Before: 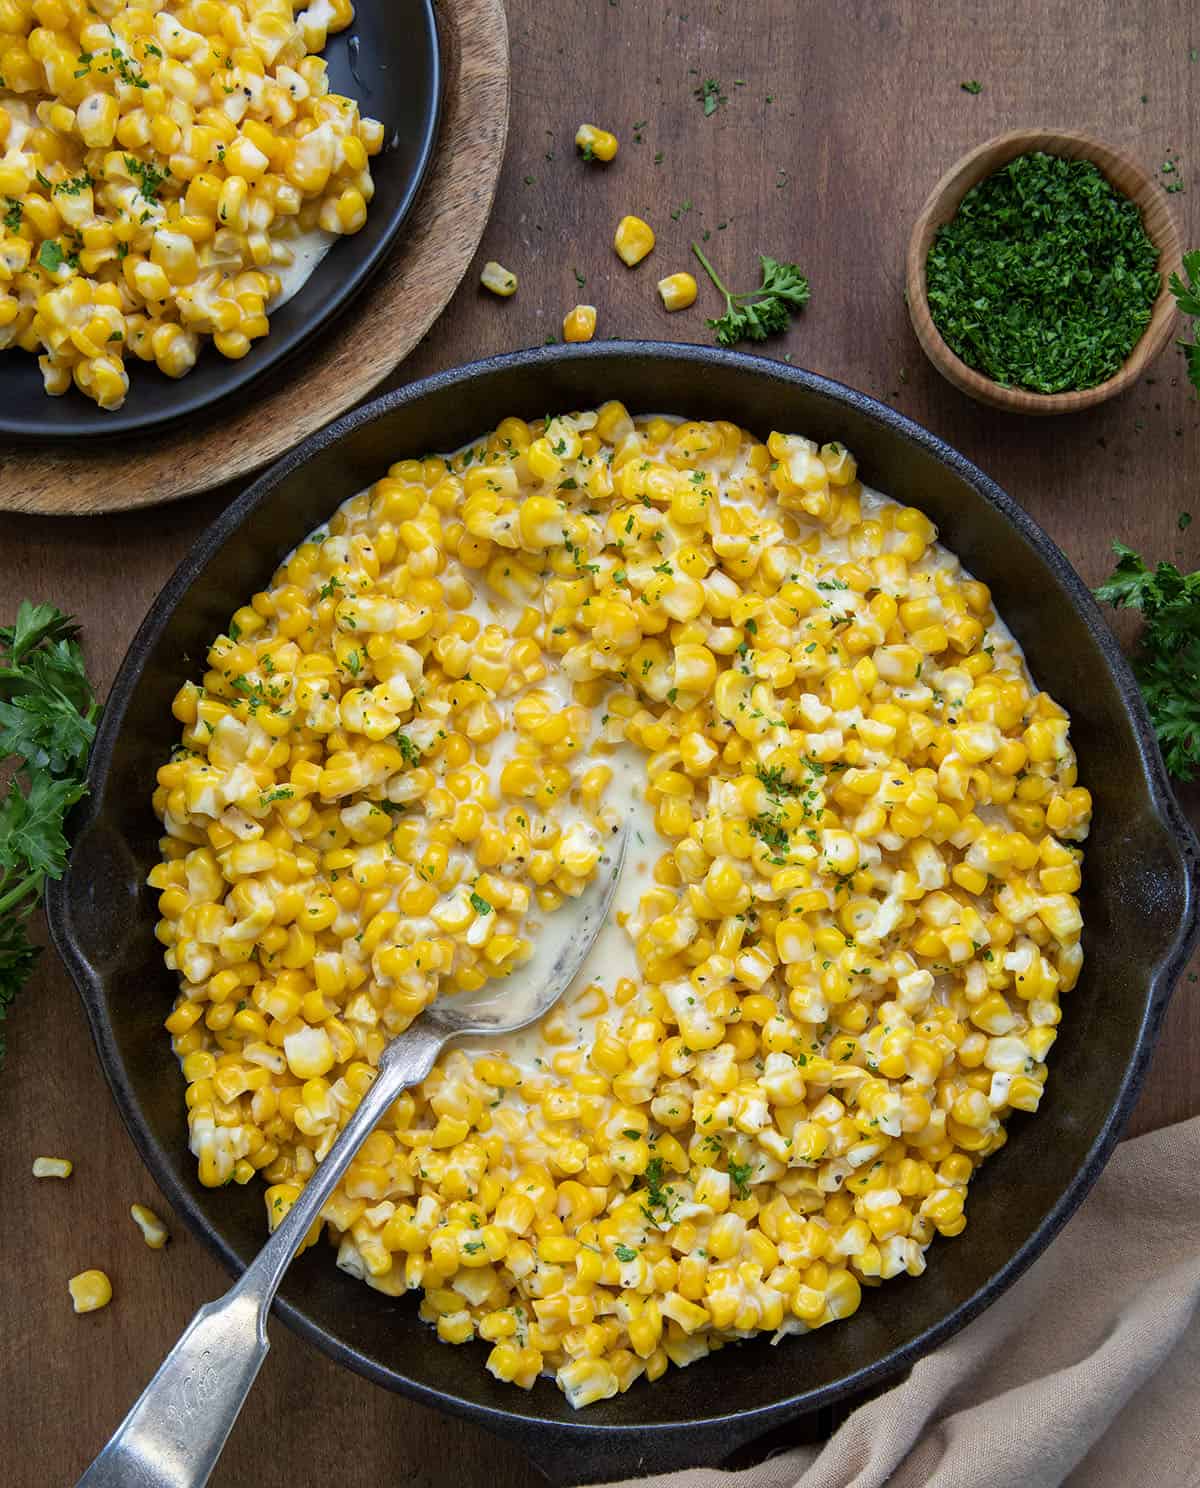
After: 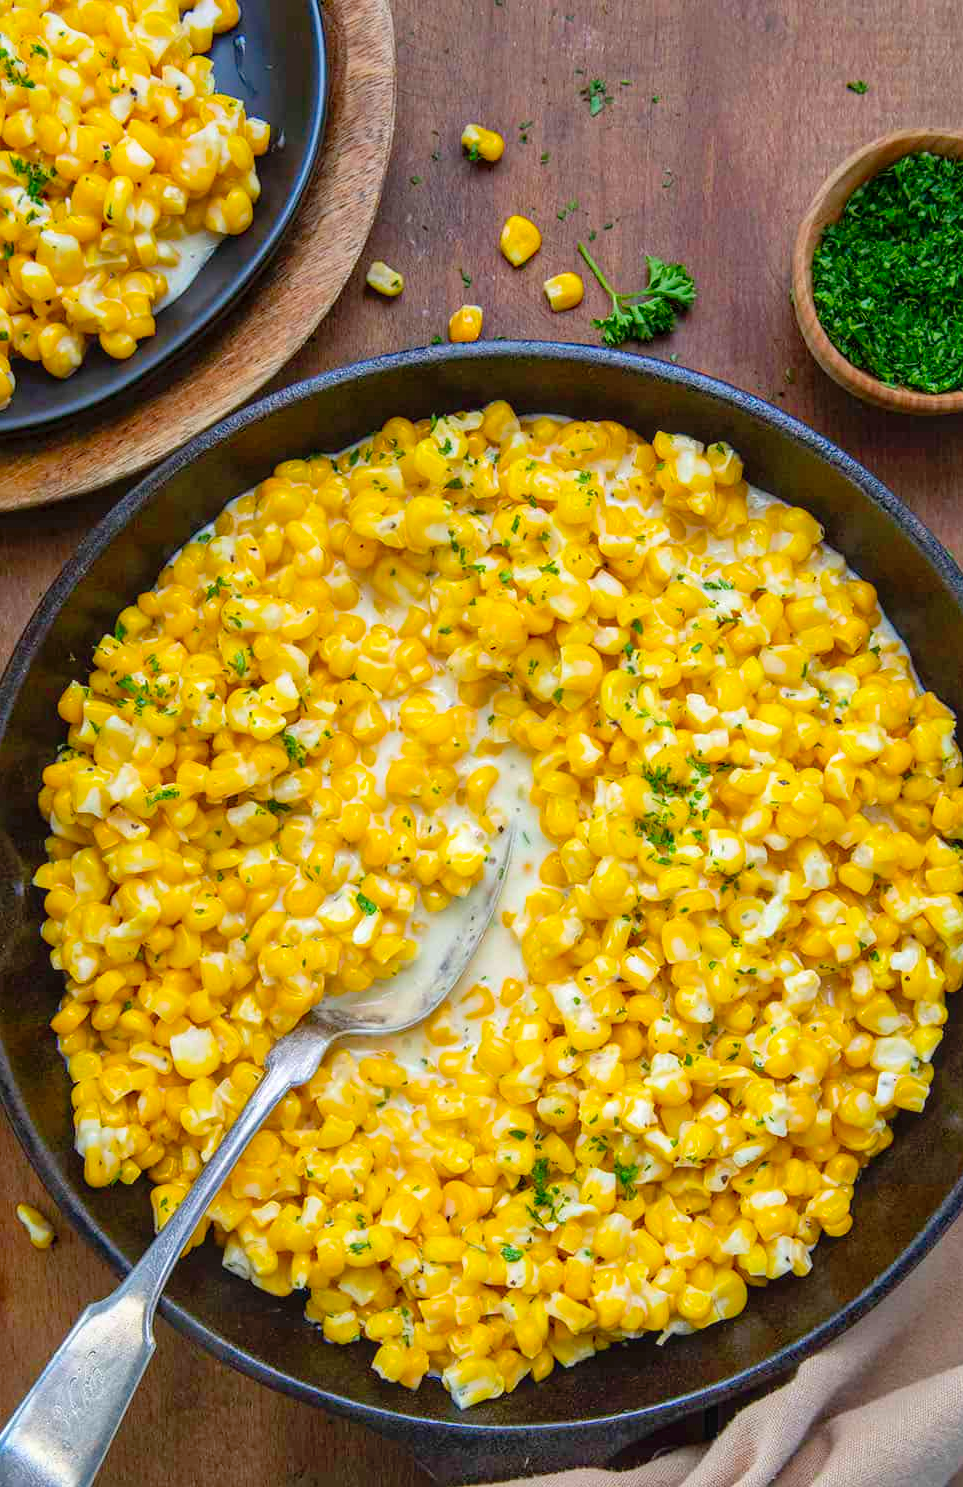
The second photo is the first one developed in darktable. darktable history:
local contrast: detail 116%
color balance rgb: perceptual saturation grading › global saturation 17.915%
levels: levels [0, 0.445, 1]
crop and rotate: left 9.552%, right 10.15%
